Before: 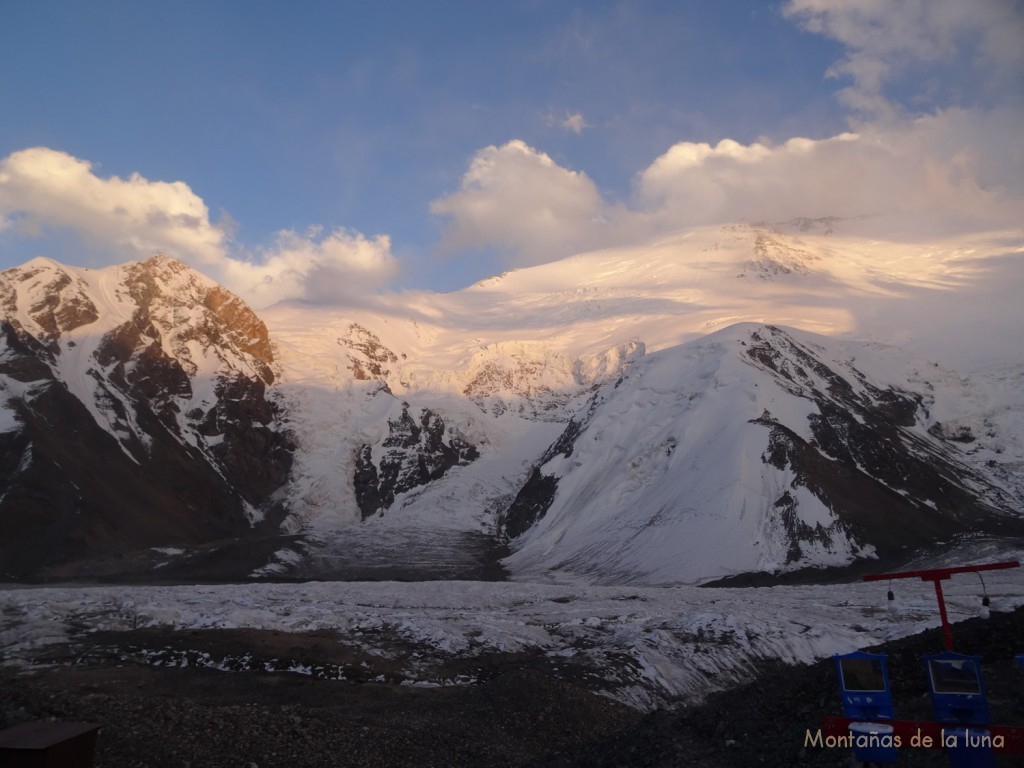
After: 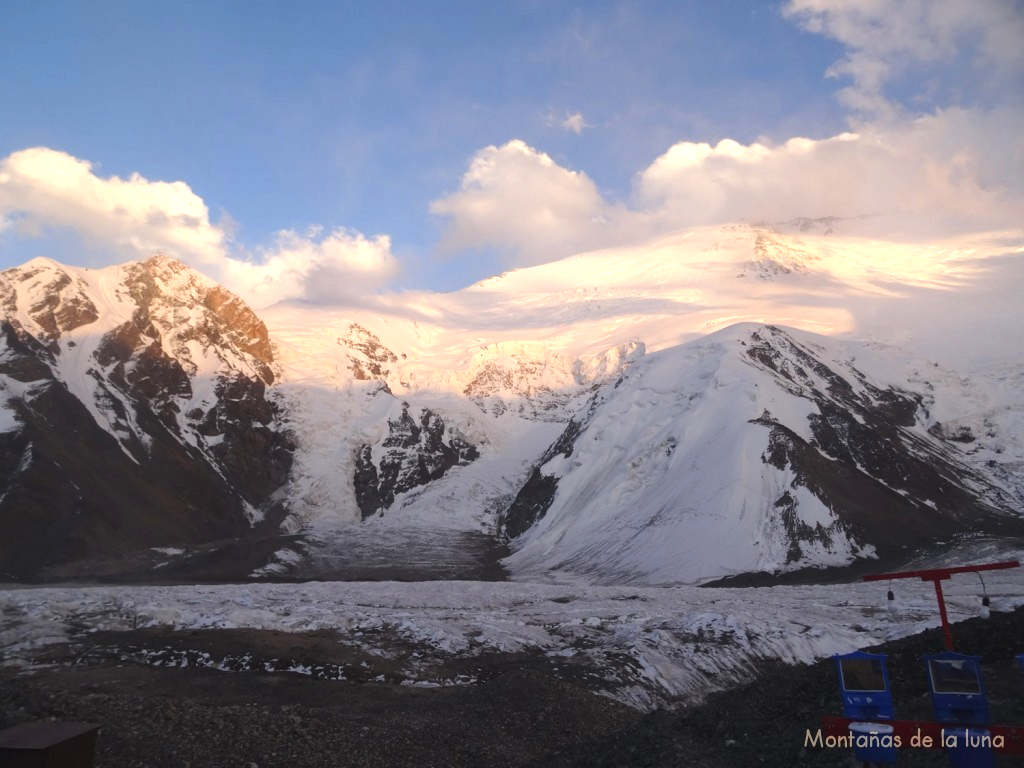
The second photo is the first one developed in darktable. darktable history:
exposure: black level correction -0.002, exposure 0.709 EV, compensate highlight preservation false
